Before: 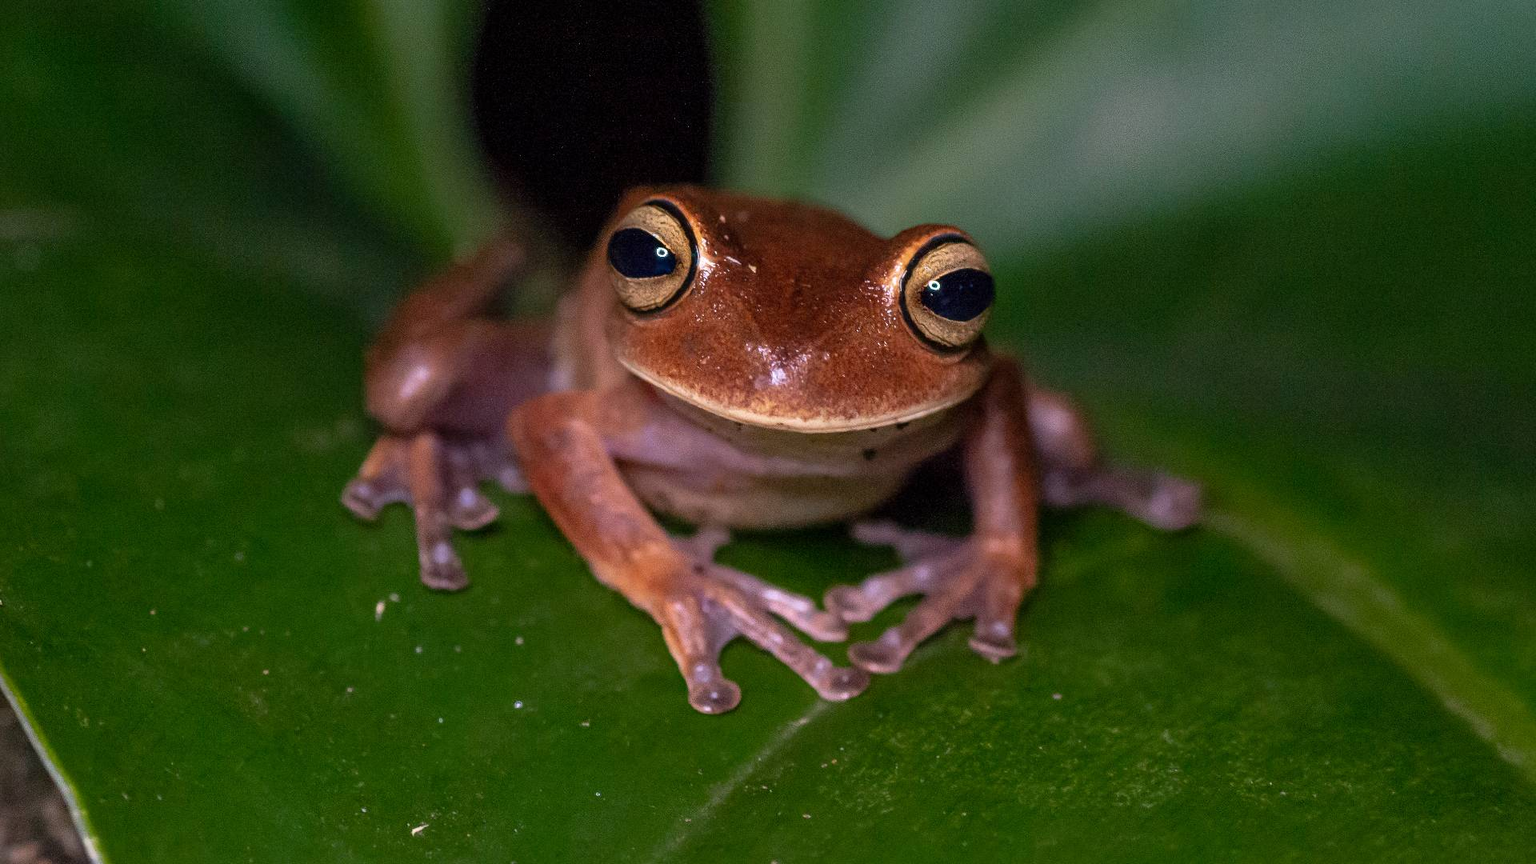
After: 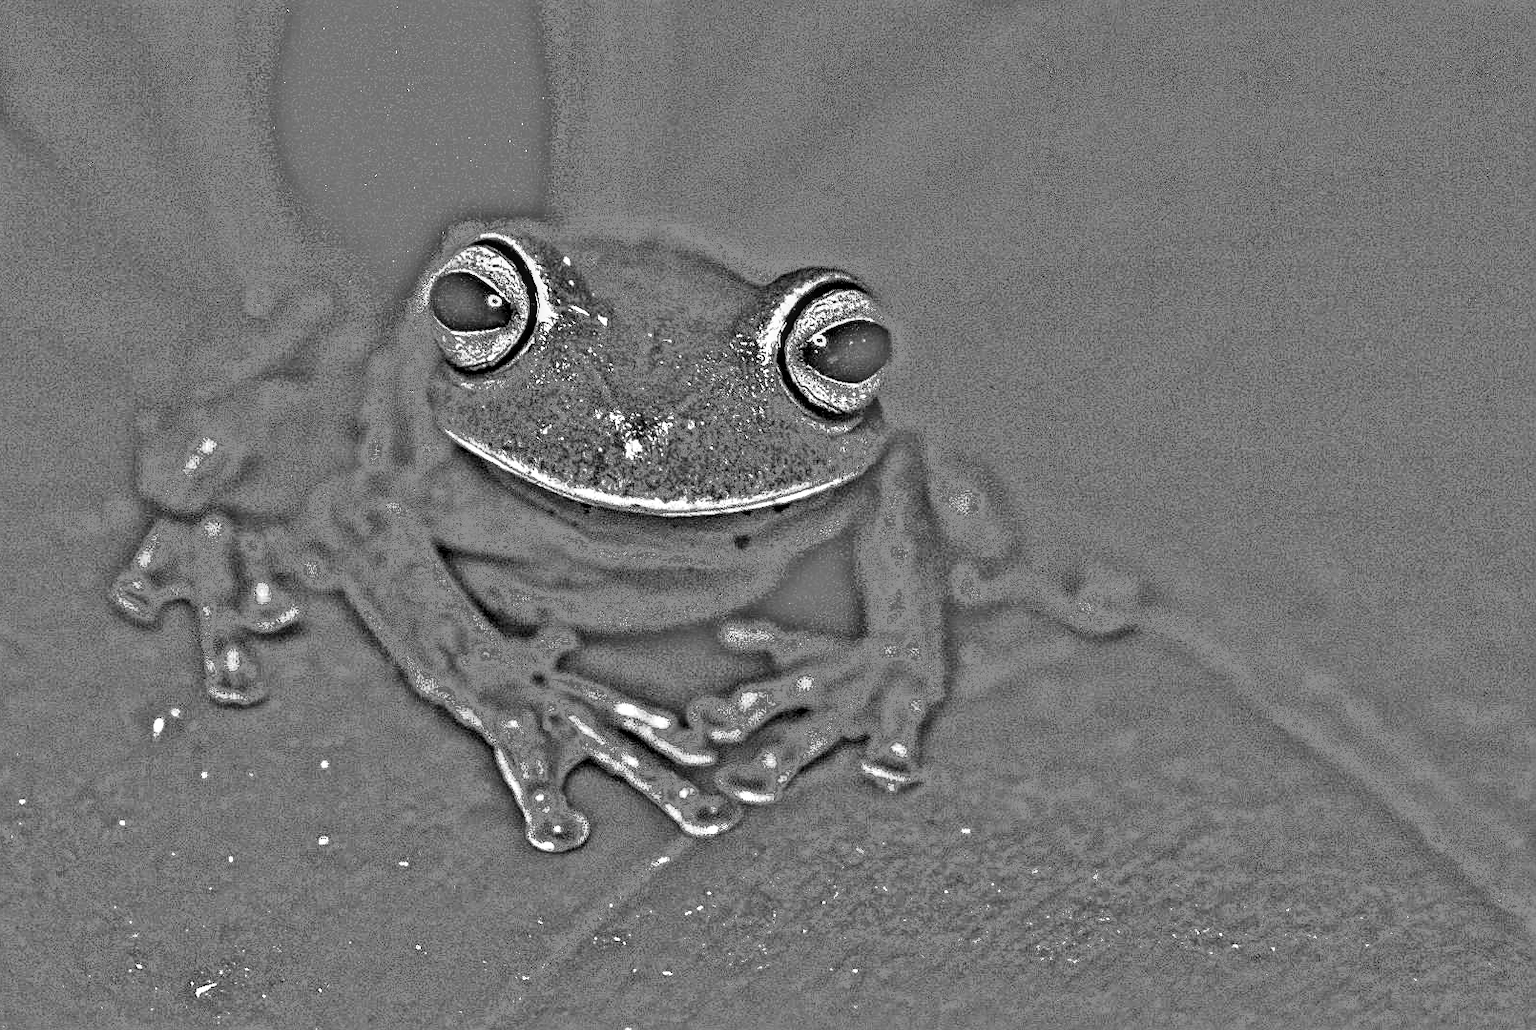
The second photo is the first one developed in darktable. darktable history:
fill light: exposure -0.73 EV, center 0.69, width 2.2
local contrast: detail 130%
sharpen: on, module defaults
crop: left 16.145%
highpass: on, module defaults
